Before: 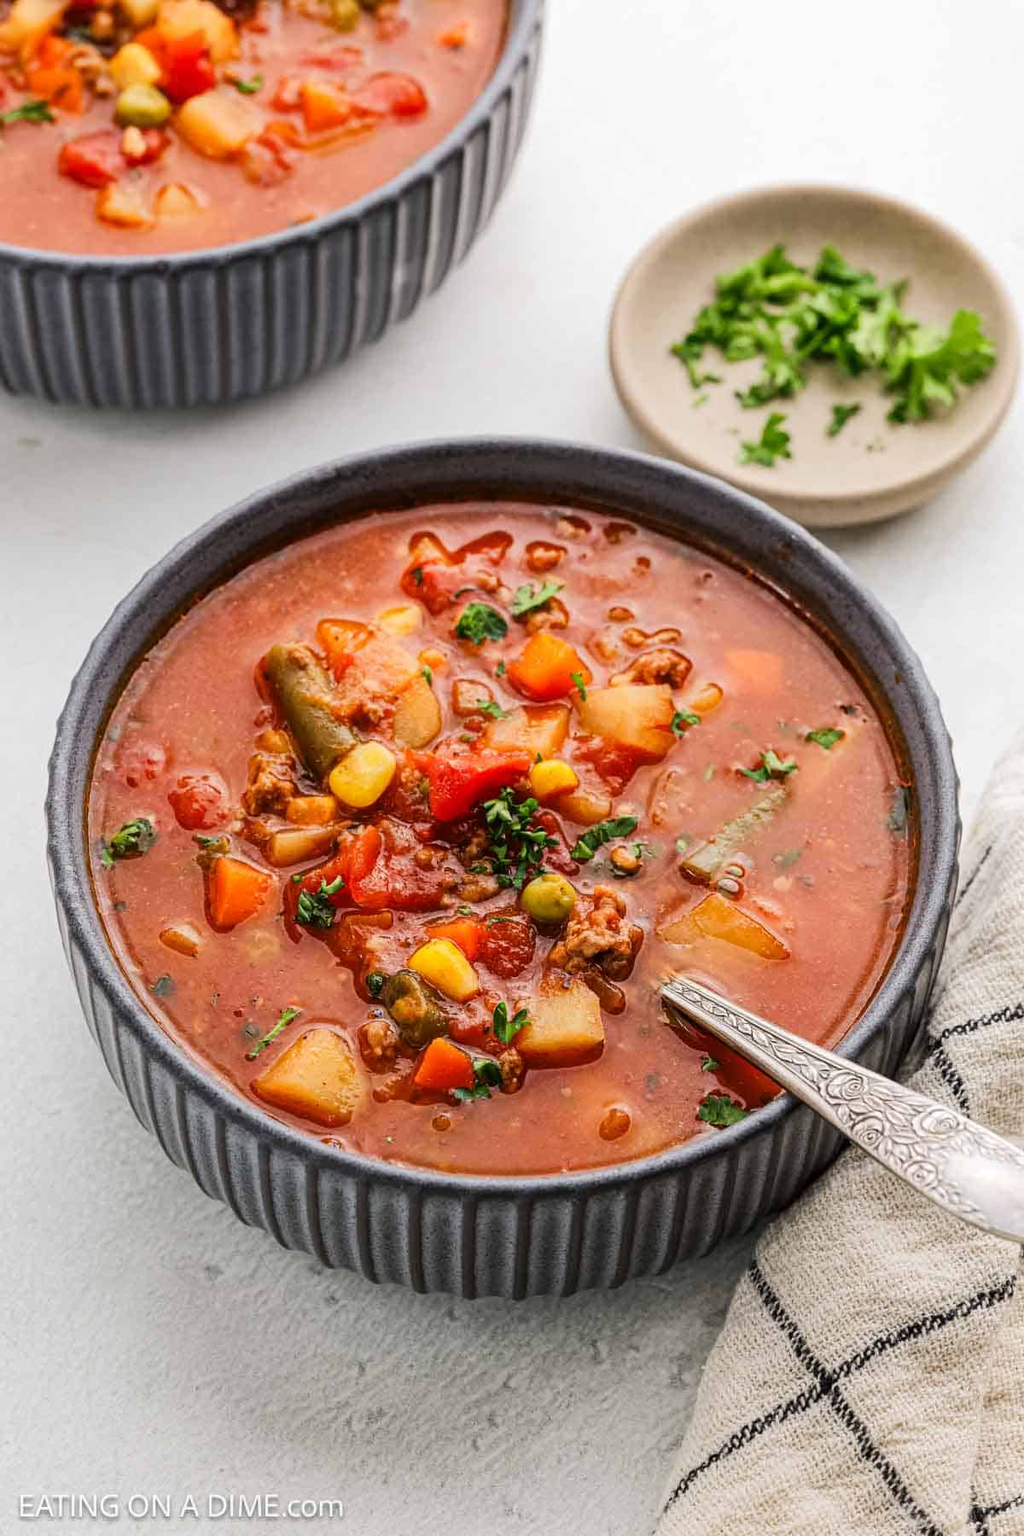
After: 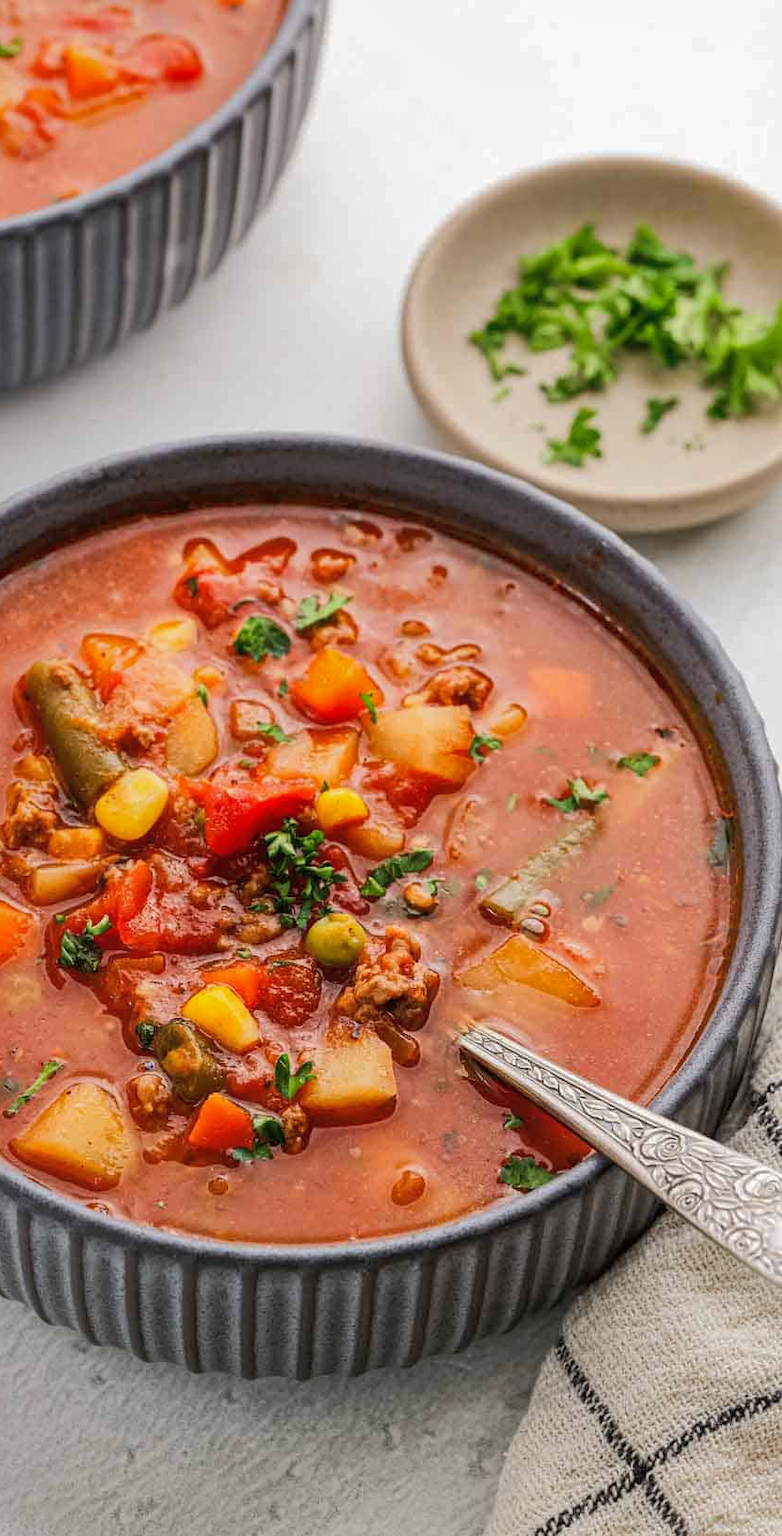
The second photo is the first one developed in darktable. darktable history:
crop and rotate: left 23.703%, top 2.674%, right 6.488%, bottom 6.054%
shadows and highlights: on, module defaults
